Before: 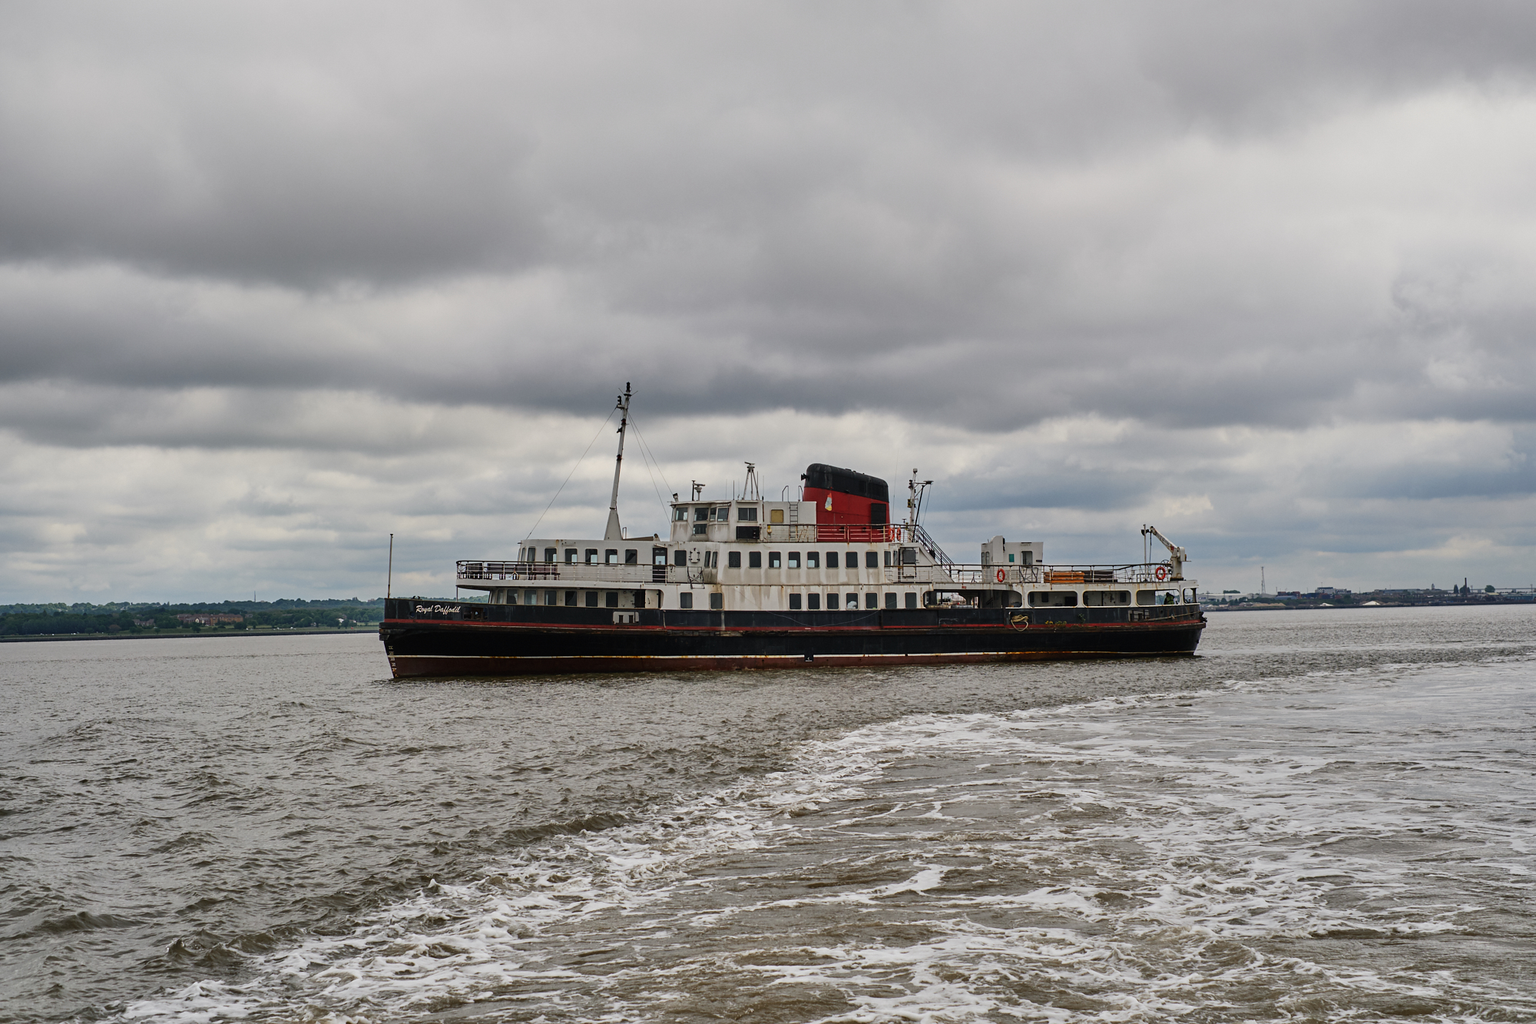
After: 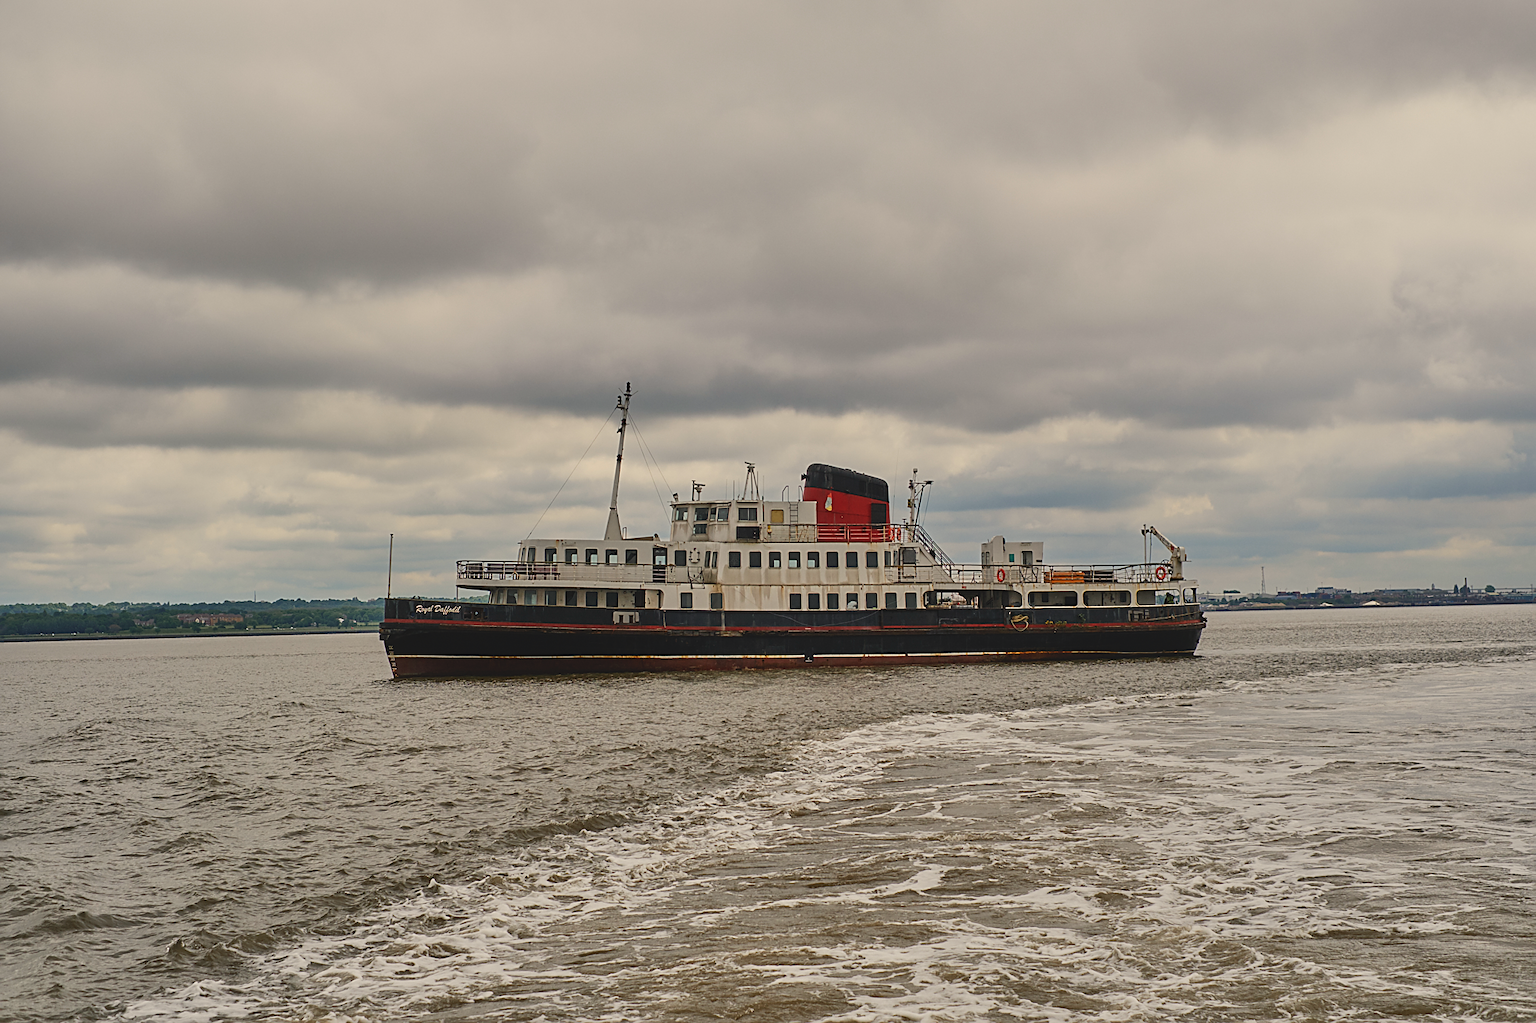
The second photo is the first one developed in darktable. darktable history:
sharpen: on, module defaults
lowpass: radius 0.1, contrast 0.85, saturation 1.1, unbound 0
white balance: red 1.045, blue 0.932
